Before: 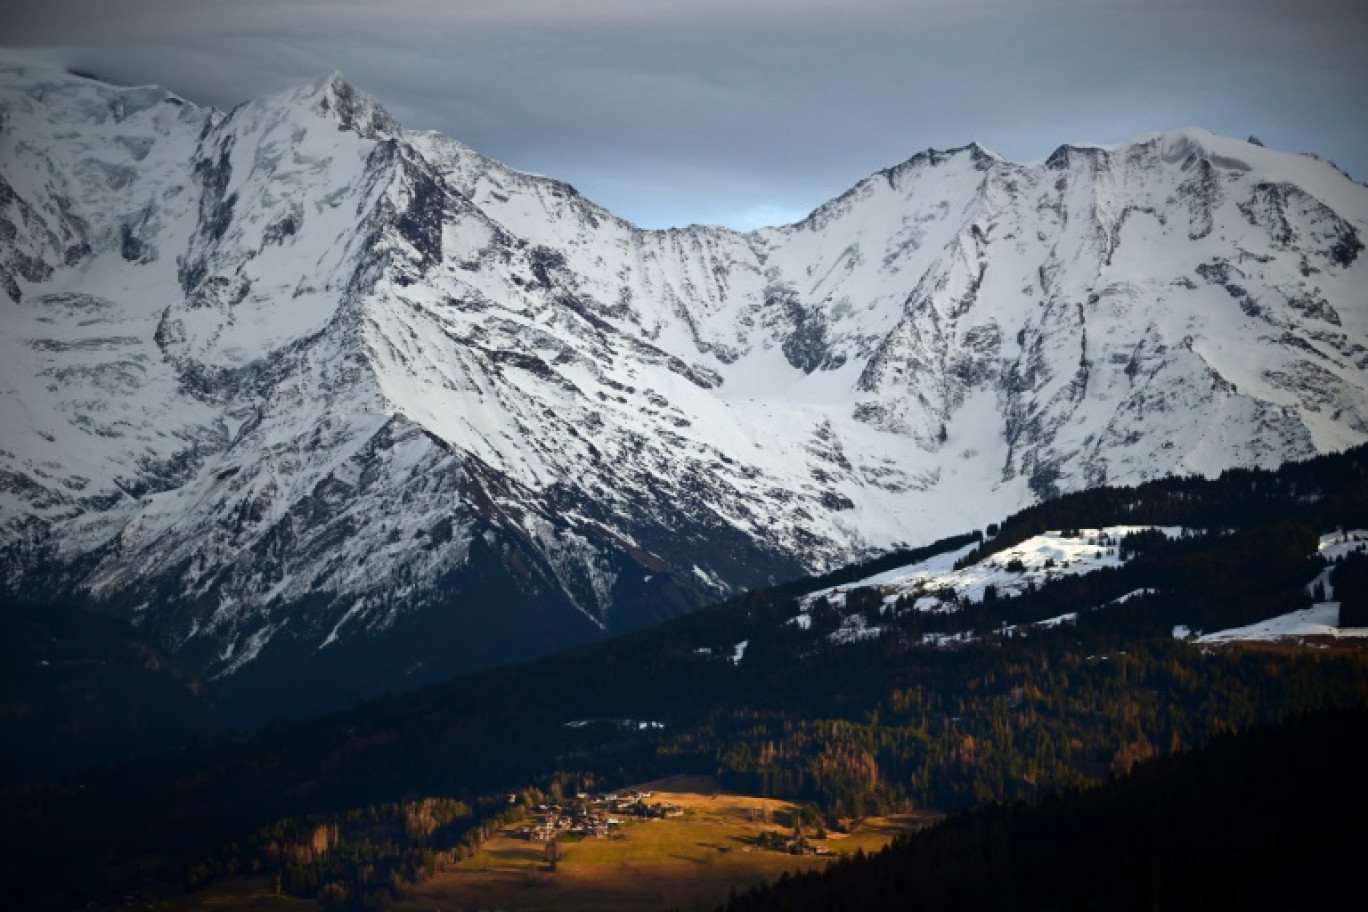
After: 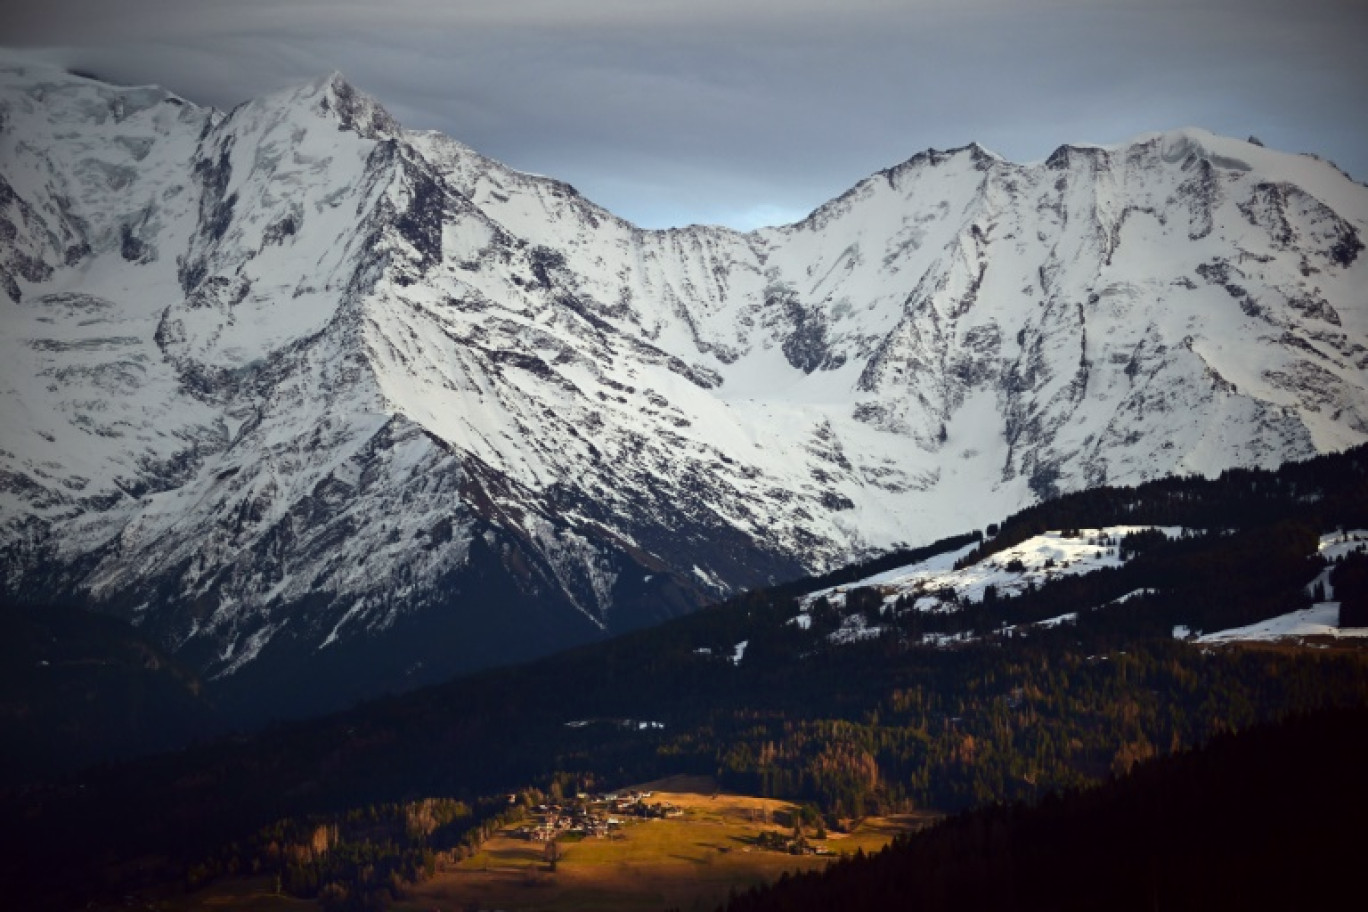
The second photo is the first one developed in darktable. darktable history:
color correction: highlights a* -1.07, highlights b* 4.48, shadows a* 3.69
